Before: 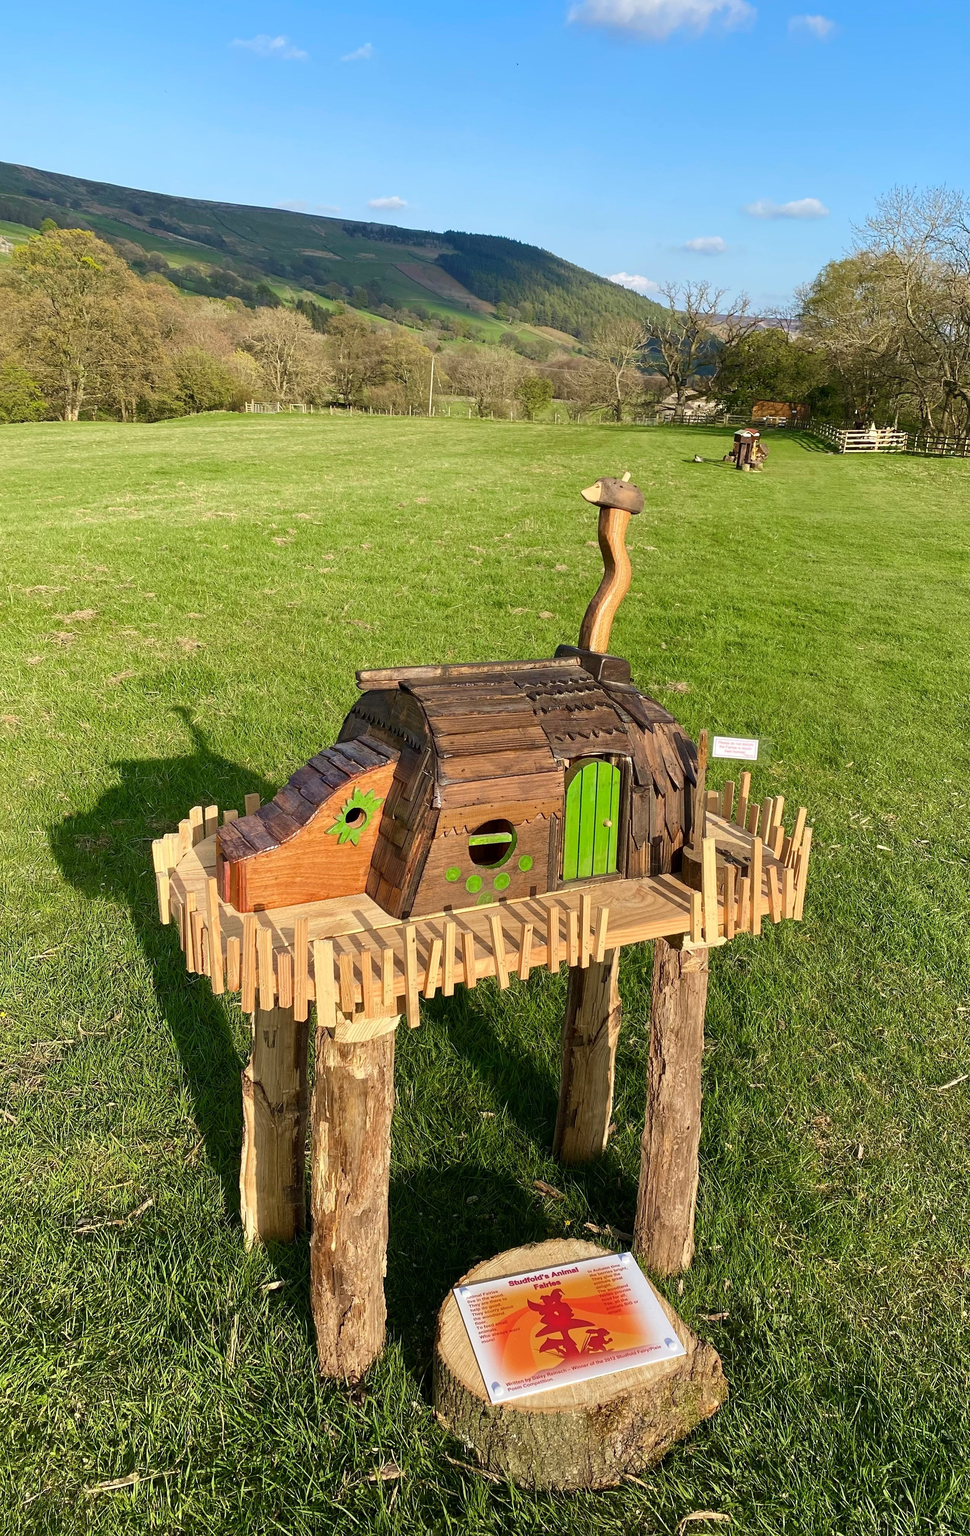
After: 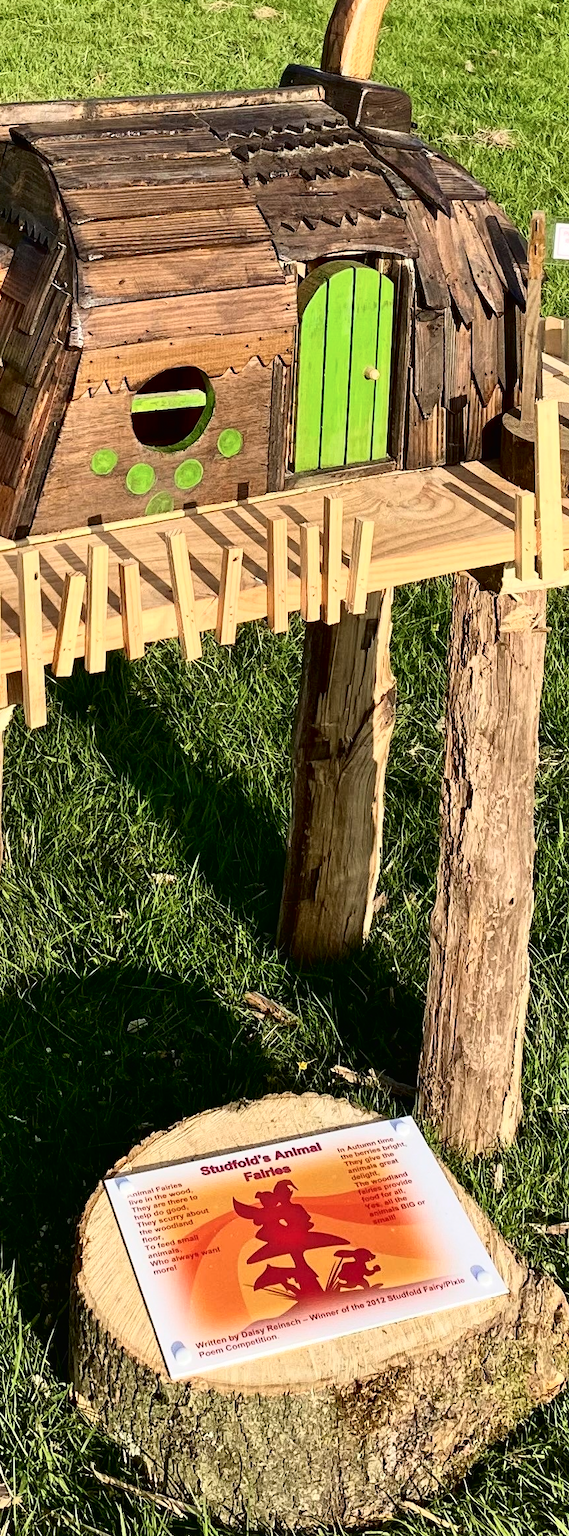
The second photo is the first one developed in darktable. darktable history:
tone curve: curves: ch0 [(0.016, 0.011) (0.084, 0.026) (0.469, 0.508) (0.721, 0.862) (1, 1)], color space Lab, independent channels, preserve colors none
crop: left 40.522%, top 39.564%, right 25.562%, bottom 2.673%
shadows and highlights: low approximation 0.01, soften with gaussian
